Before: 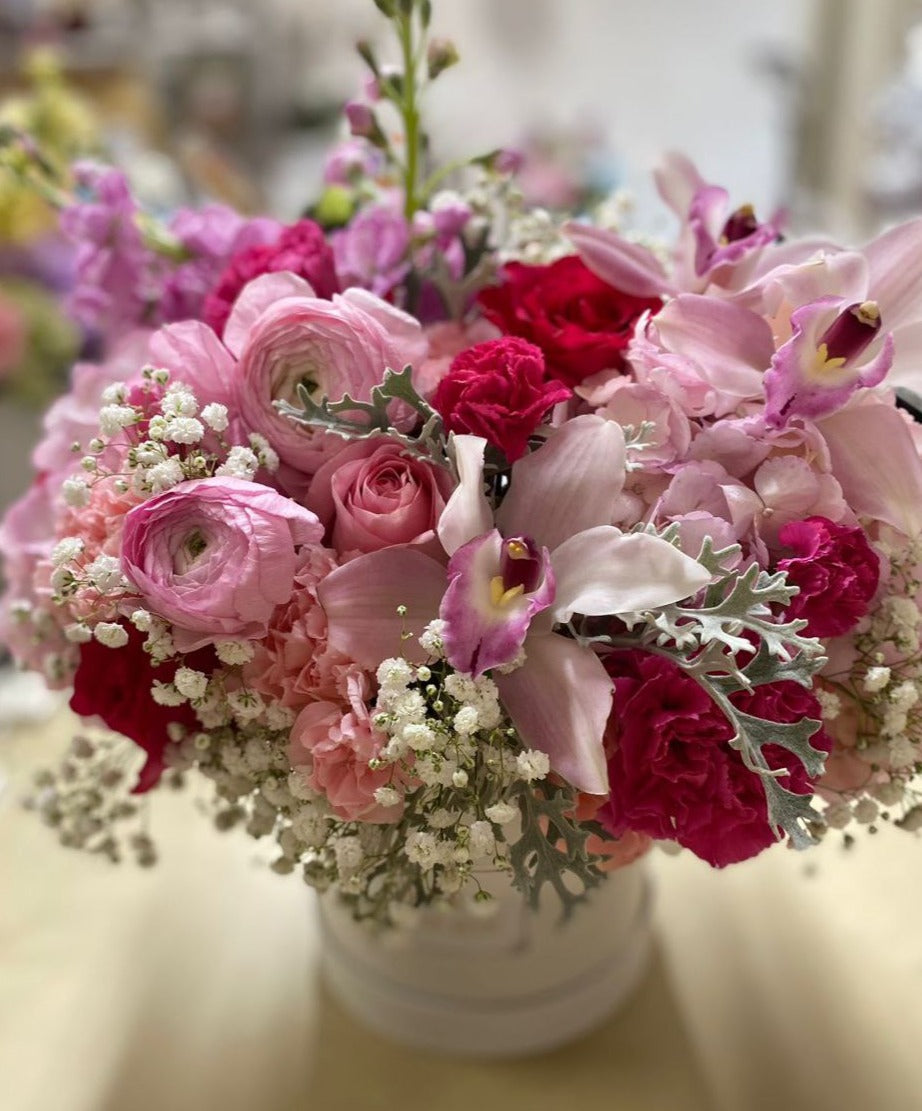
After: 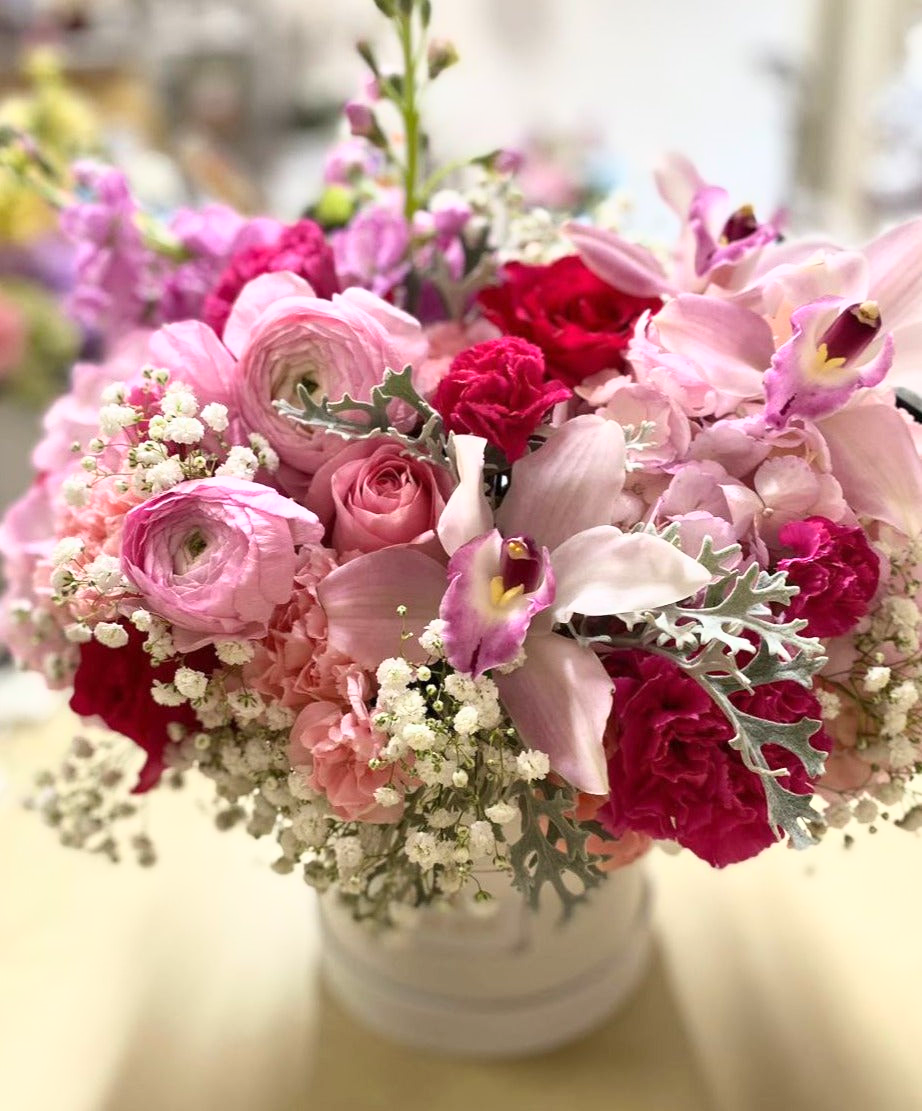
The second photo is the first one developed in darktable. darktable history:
base curve: curves: ch0 [(0, 0) (0.557, 0.834) (1, 1)]
tone equalizer: on, module defaults
